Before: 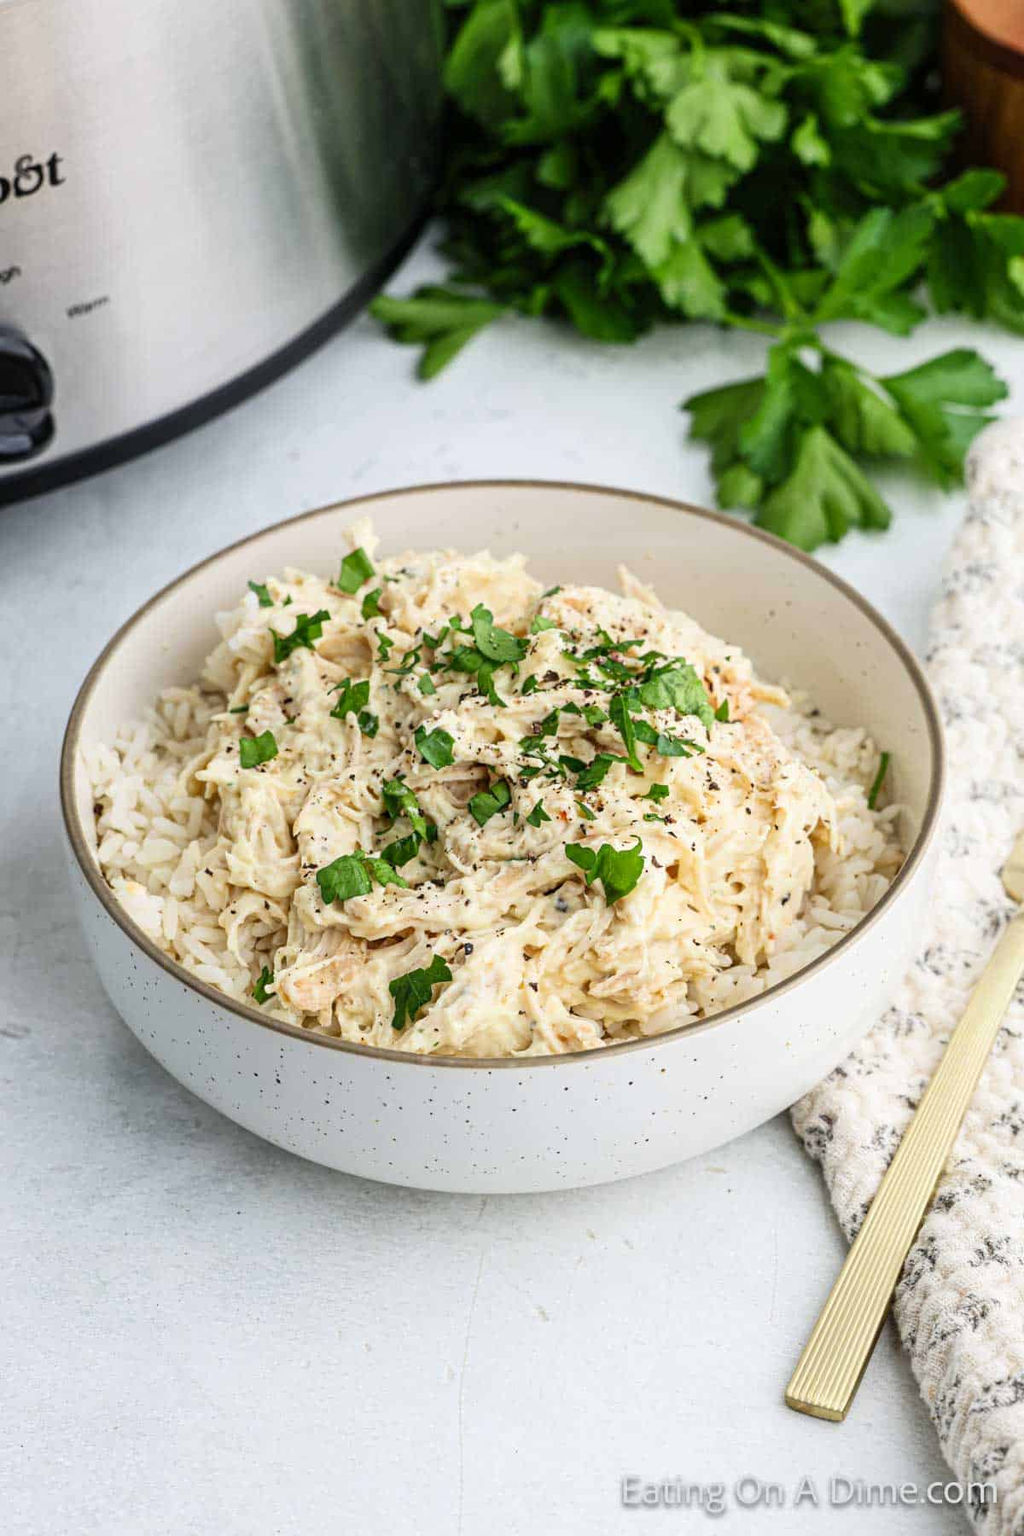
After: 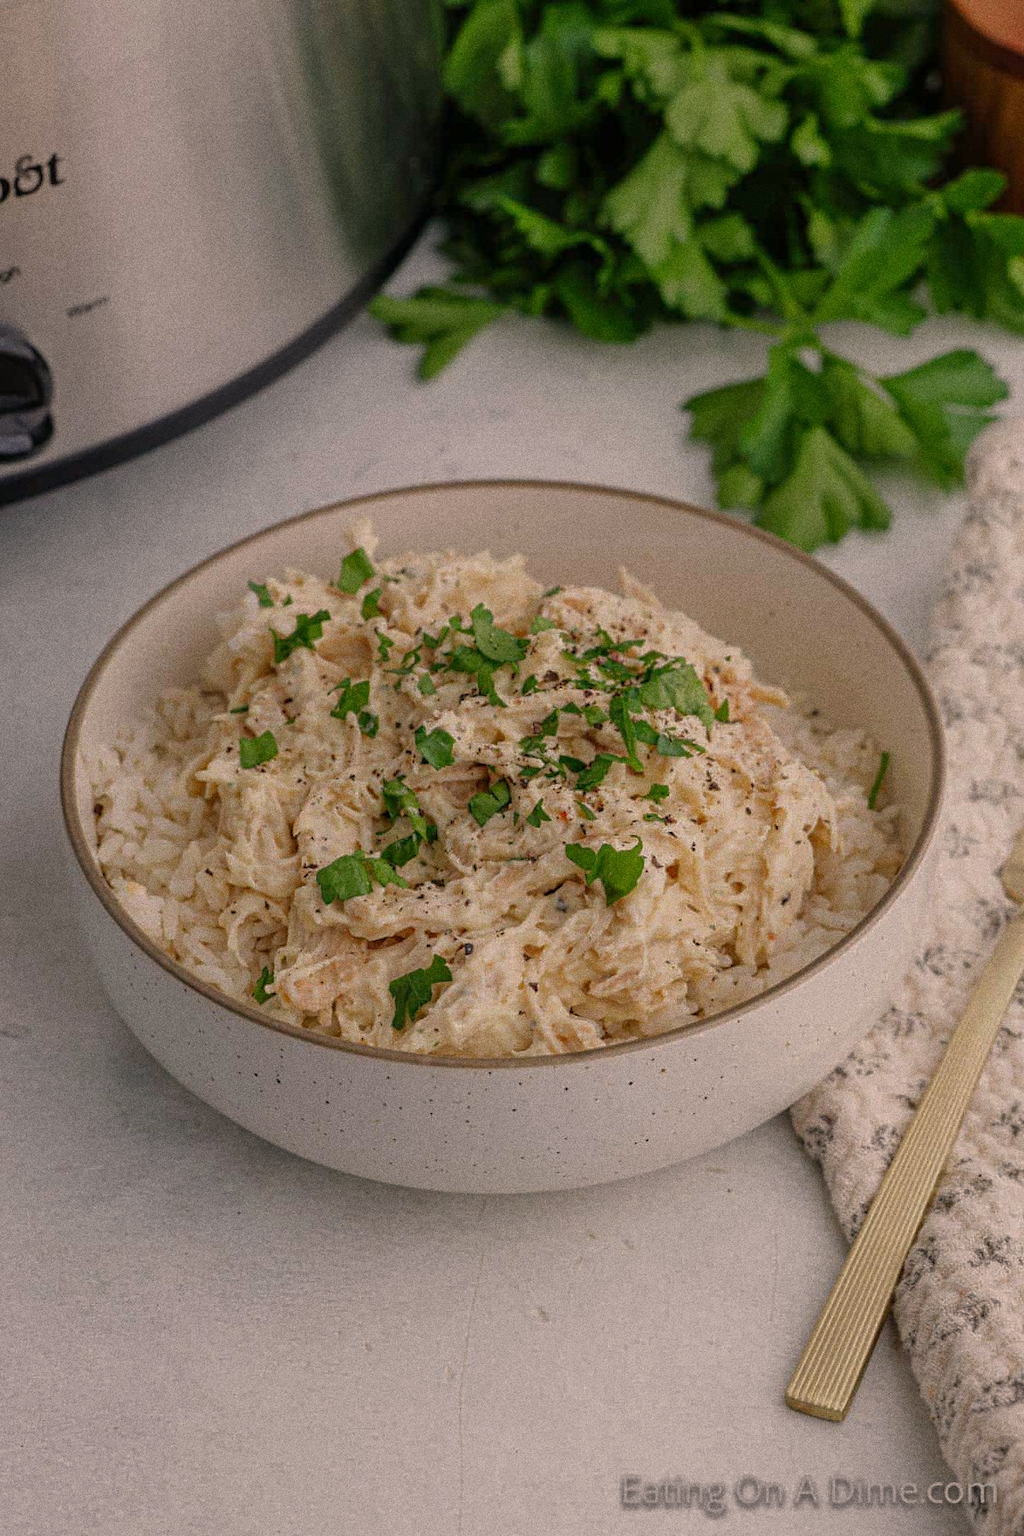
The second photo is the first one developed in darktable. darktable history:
white balance: red 1.127, blue 0.943
tone equalizer: -8 EV 0.25 EV, -7 EV 0.417 EV, -6 EV 0.417 EV, -5 EV 0.25 EV, -3 EV -0.25 EV, -2 EV -0.417 EV, -1 EV -0.417 EV, +0 EV -0.25 EV, edges refinement/feathering 500, mask exposure compensation -1.57 EV, preserve details guided filter
grain: coarseness 0.09 ISO, strength 40%
base curve: curves: ch0 [(0, 0) (0.826, 0.587) (1, 1)]
